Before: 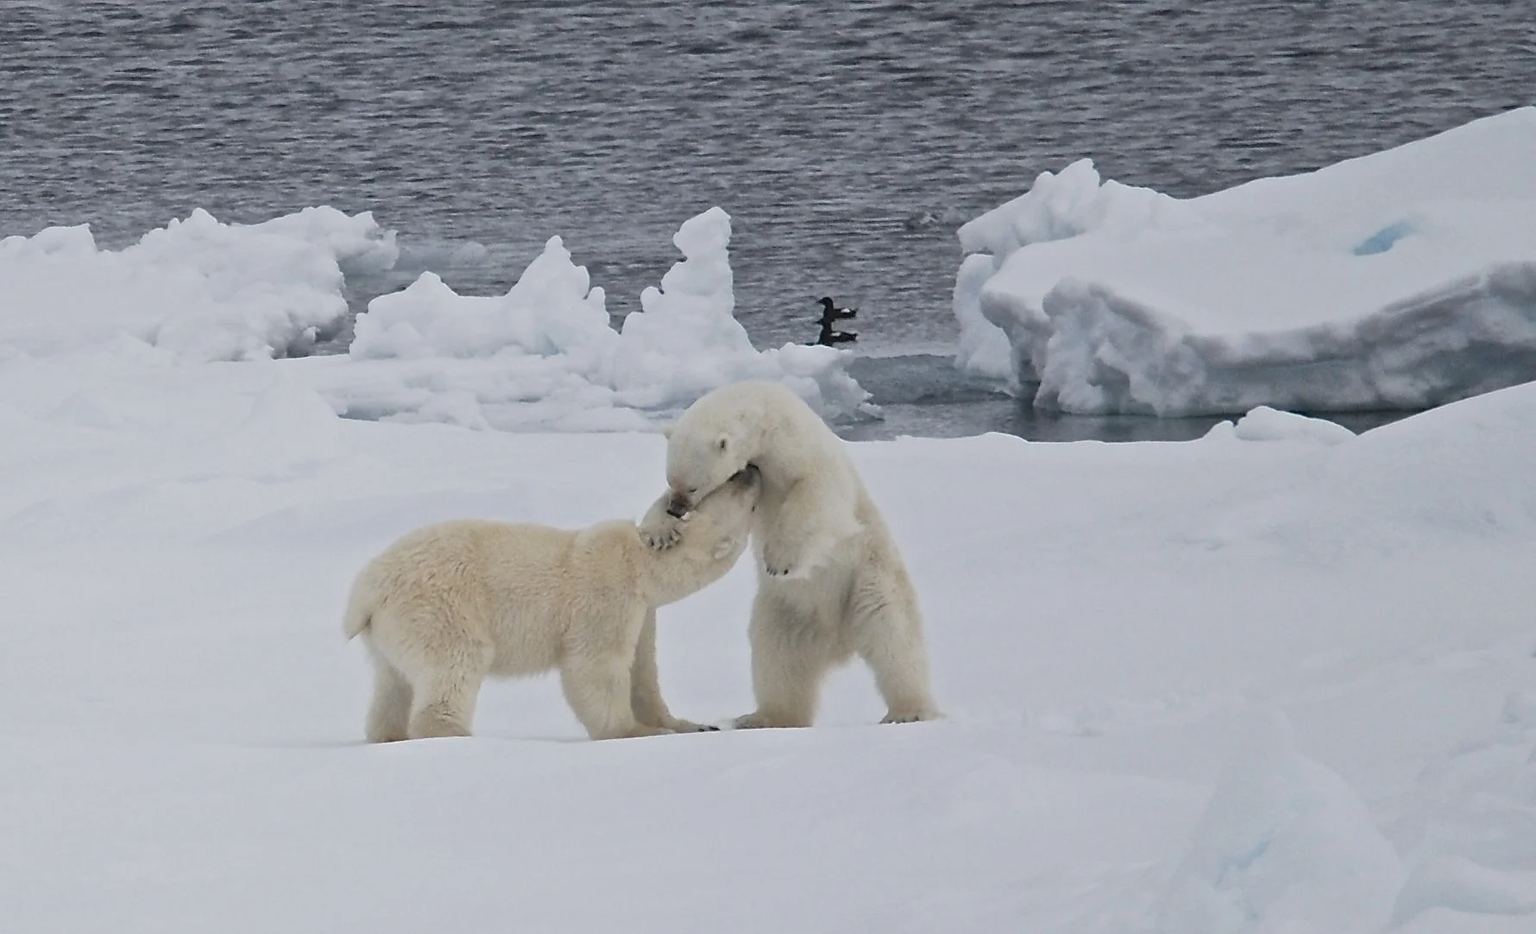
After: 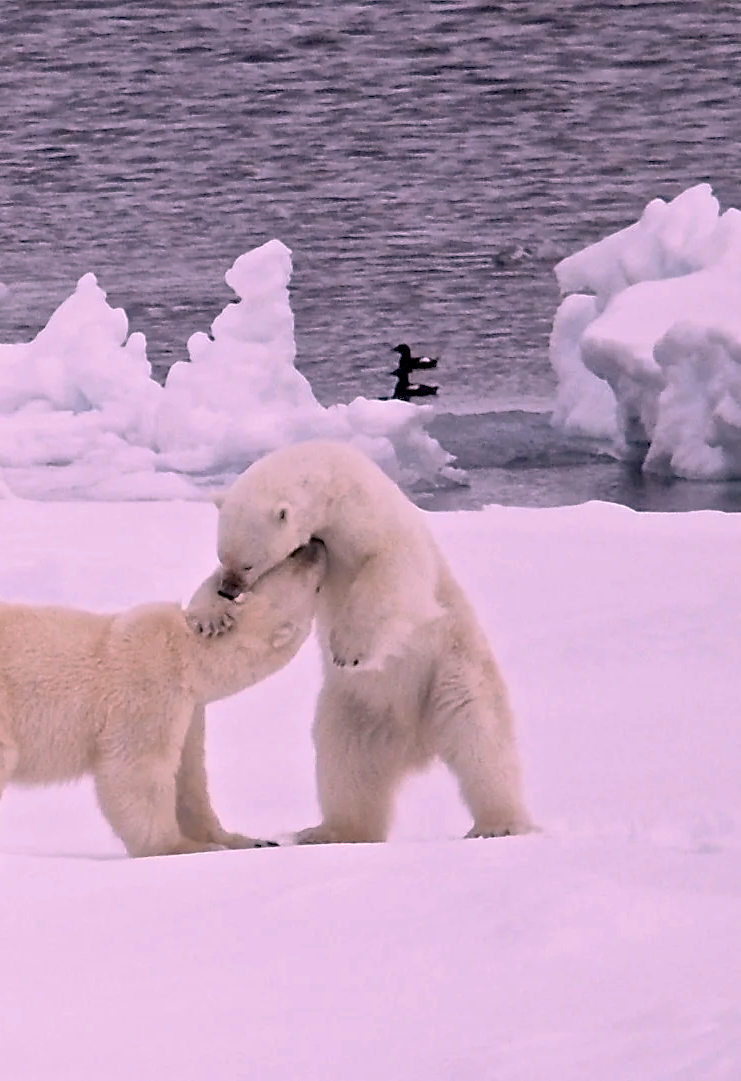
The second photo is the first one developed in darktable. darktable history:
crop: left 31.229%, right 27.105%
white balance: red 1.188, blue 1.11
base curve: curves: ch0 [(0.017, 0) (0.425, 0.441) (0.844, 0.933) (1, 1)], preserve colors none
